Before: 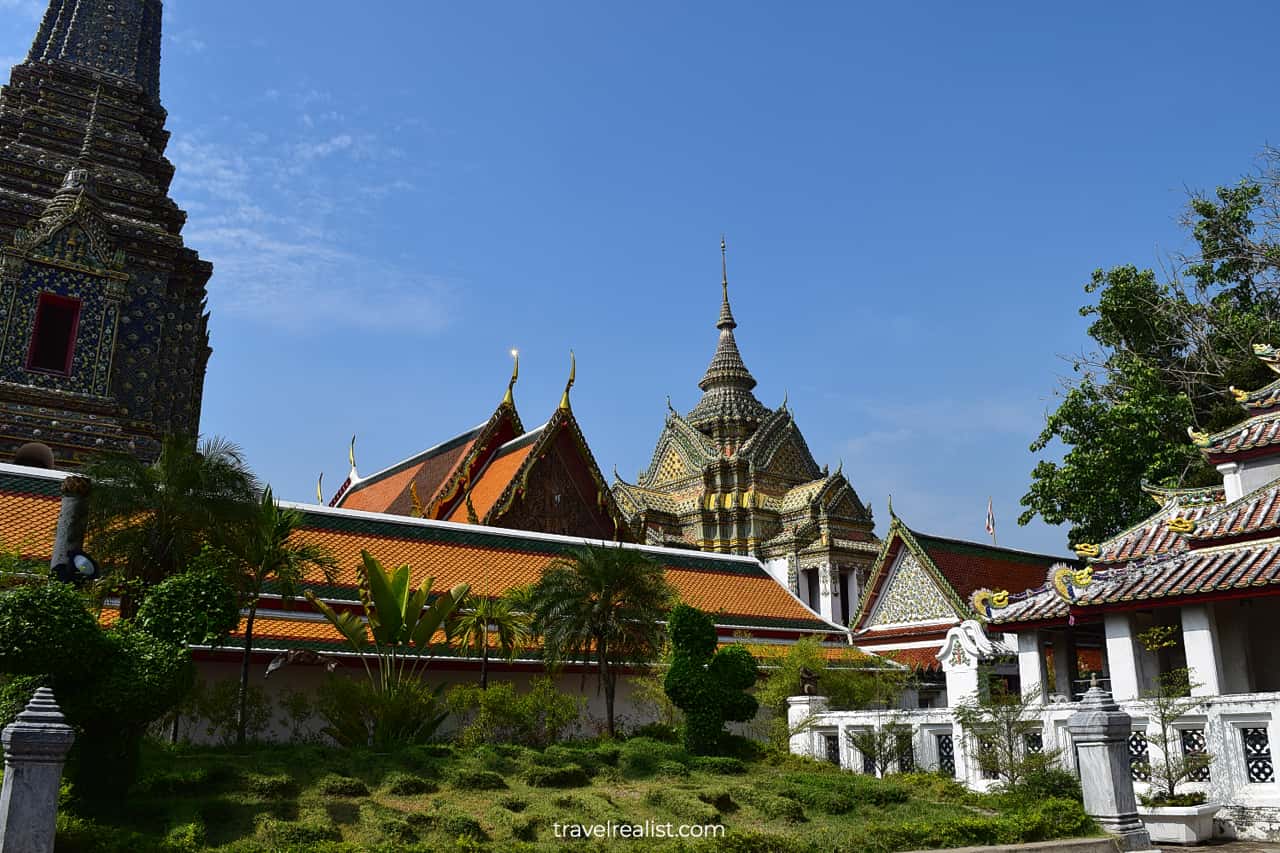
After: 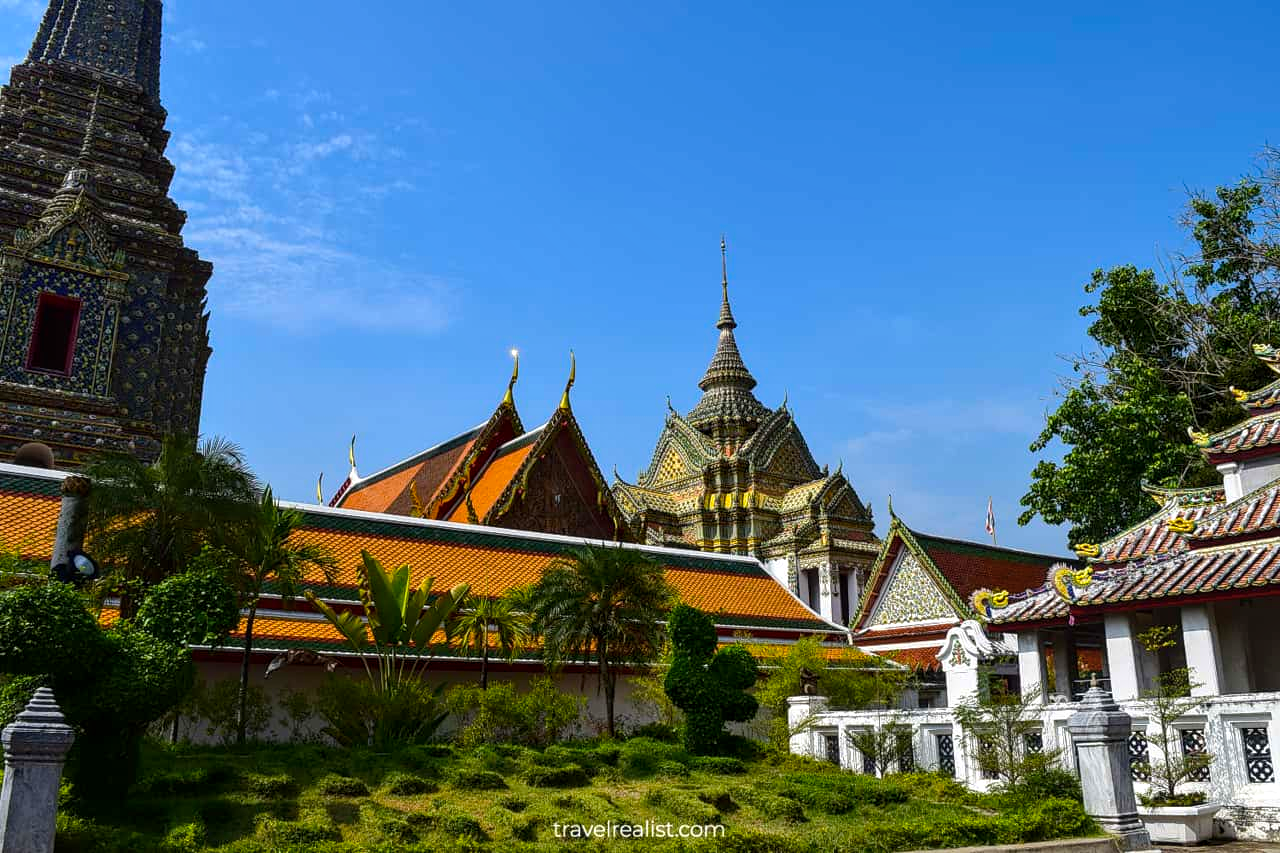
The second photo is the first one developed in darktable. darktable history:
color balance rgb: linear chroma grading › global chroma 0.383%, perceptual saturation grading › global saturation 0.592%, global vibrance 45.367%
local contrast: on, module defaults
exposure: exposure 0.151 EV, compensate highlight preservation false
